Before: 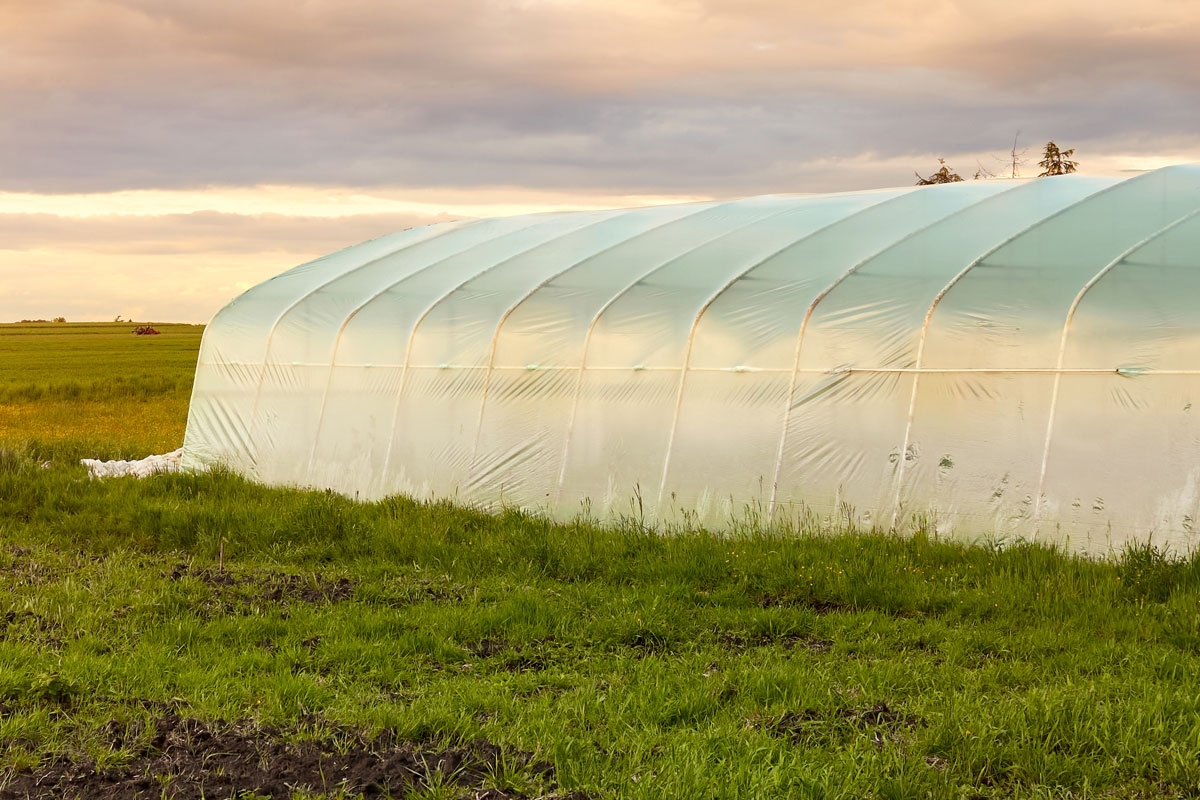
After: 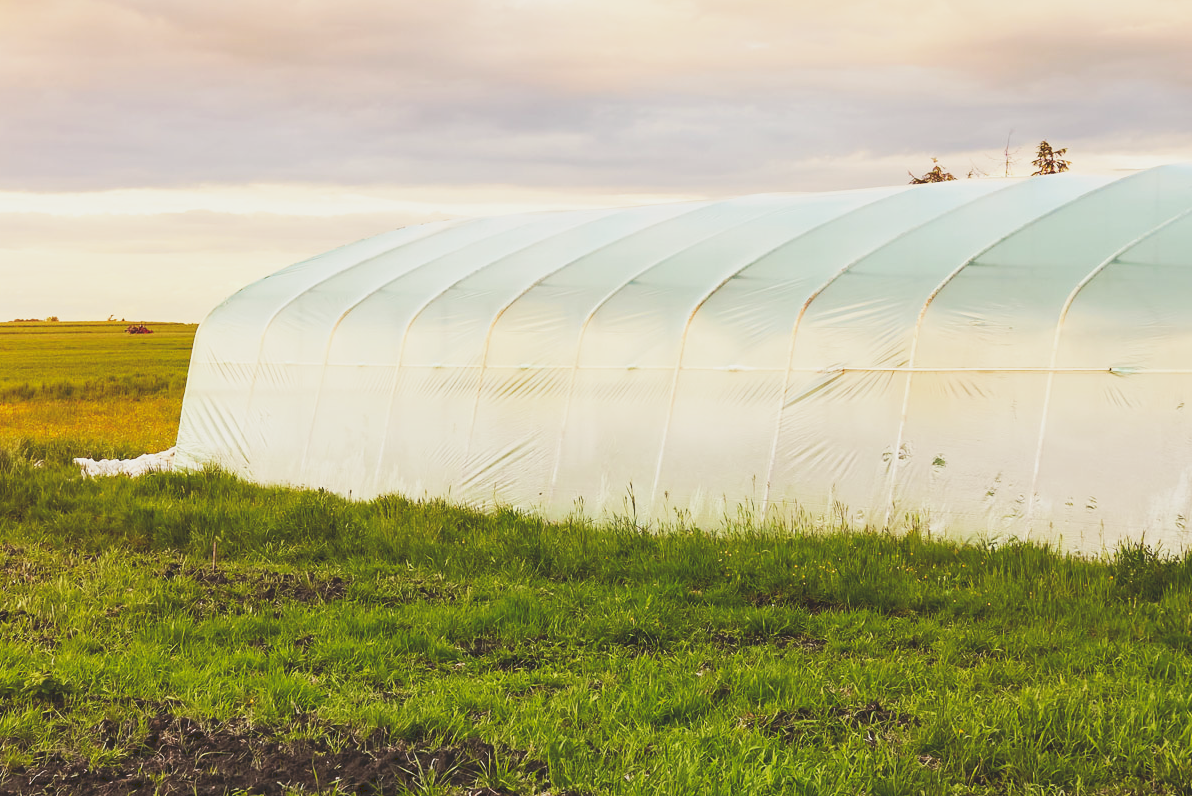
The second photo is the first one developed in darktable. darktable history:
crop and rotate: left 0.614%, top 0.179%, bottom 0.309%
base curve: curves: ch0 [(0, 0) (0.088, 0.125) (0.176, 0.251) (0.354, 0.501) (0.613, 0.749) (1, 0.877)], preserve colors none
tone curve: curves: ch0 [(0, 0) (0.003, 0.156) (0.011, 0.156) (0.025, 0.157) (0.044, 0.164) (0.069, 0.172) (0.1, 0.181) (0.136, 0.191) (0.177, 0.214) (0.224, 0.245) (0.277, 0.285) (0.335, 0.333) (0.399, 0.387) (0.468, 0.471) (0.543, 0.556) (0.623, 0.648) (0.709, 0.734) (0.801, 0.809) (0.898, 0.891) (1, 1)], preserve colors none
